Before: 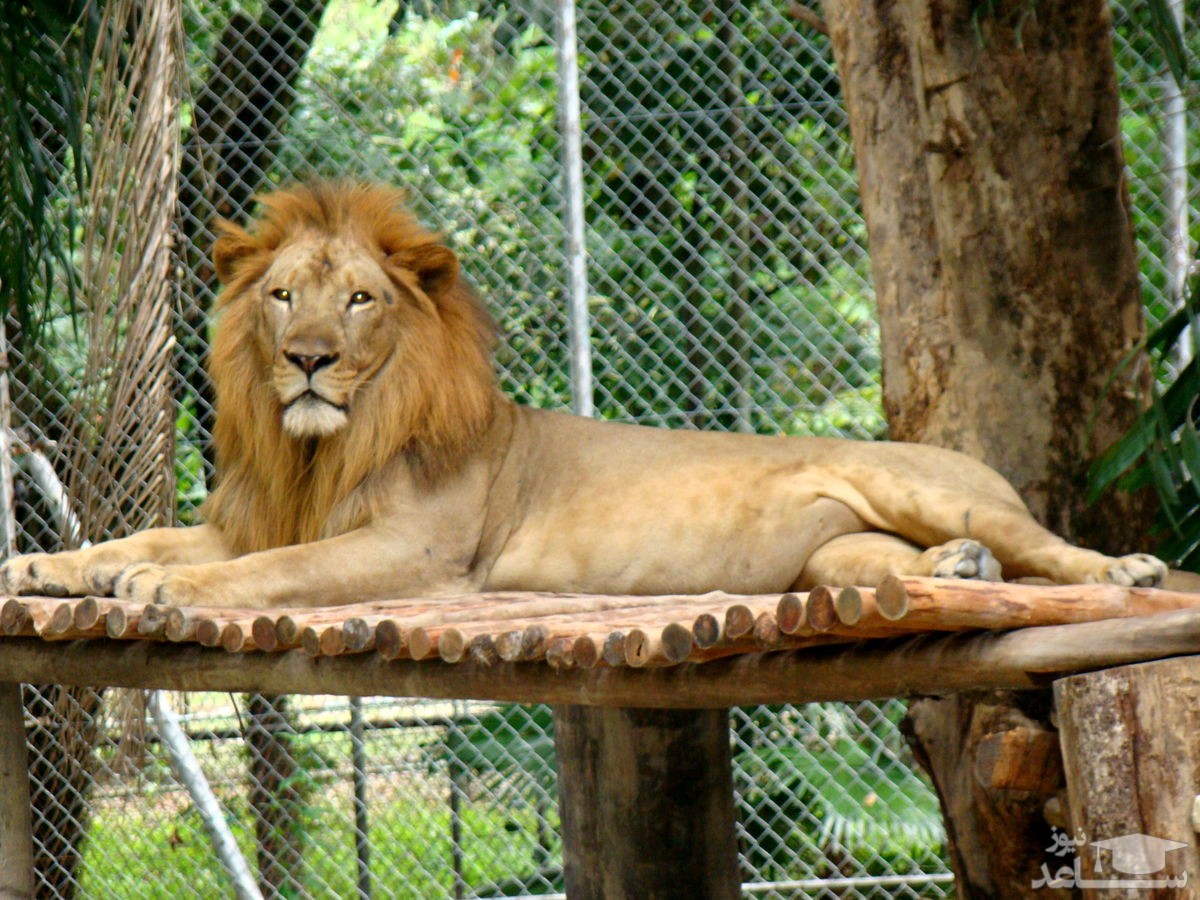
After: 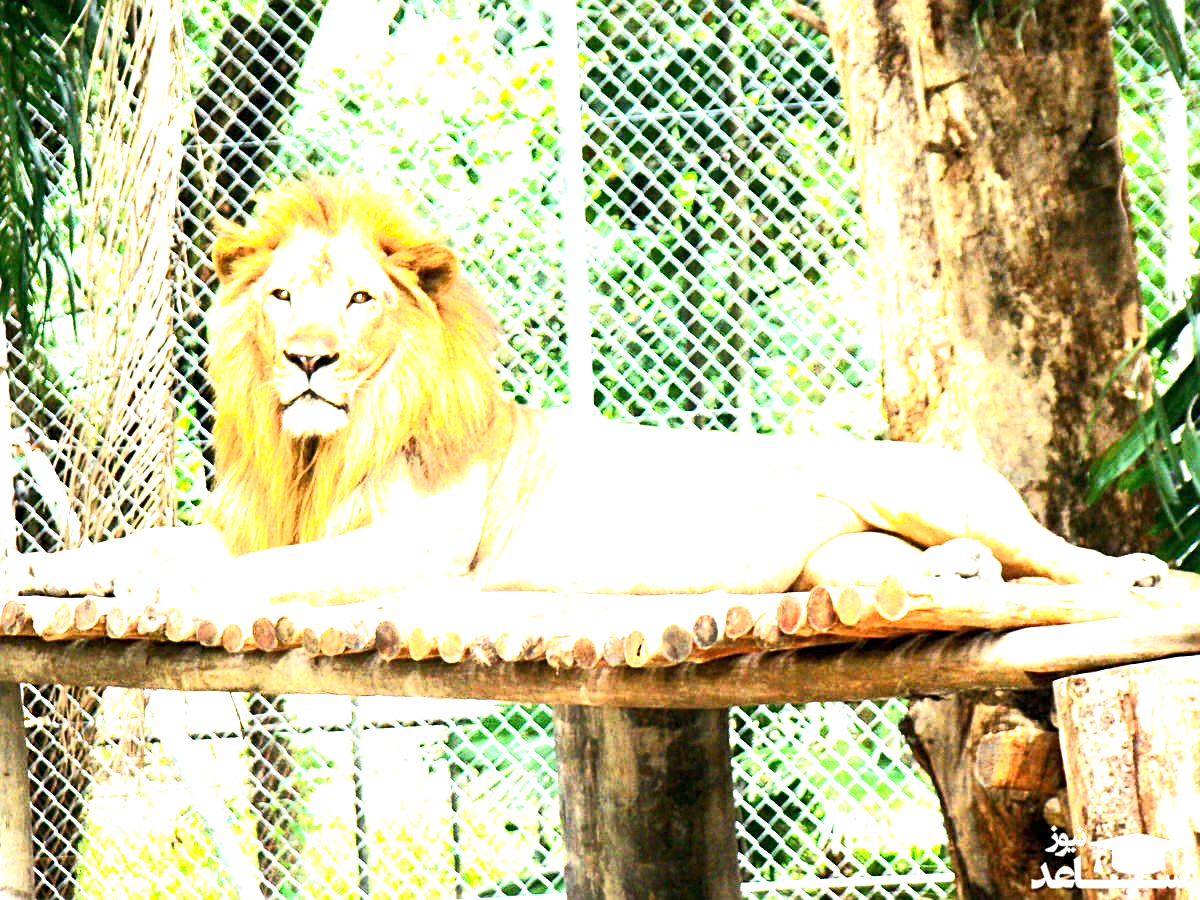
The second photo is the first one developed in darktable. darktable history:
tone equalizer: -8 EV -0.413 EV, -7 EV -0.379 EV, -6 EV -0.309 EV, -5 EV -0.227 EV, -3 EV 0.197 EV, -2 EV 0.357 EV, -1 EV 0.4 EV, +0 EV 0.416 EV, edges refinement/feathering 500, mask exposure compensation -1.57 EV, preserve details no
shadows and highlights: shadows 1.25, highlights 38.85
sharpen: on, module defaults
exposure: exposure 2.2 EV, compensate highlight preservation false
